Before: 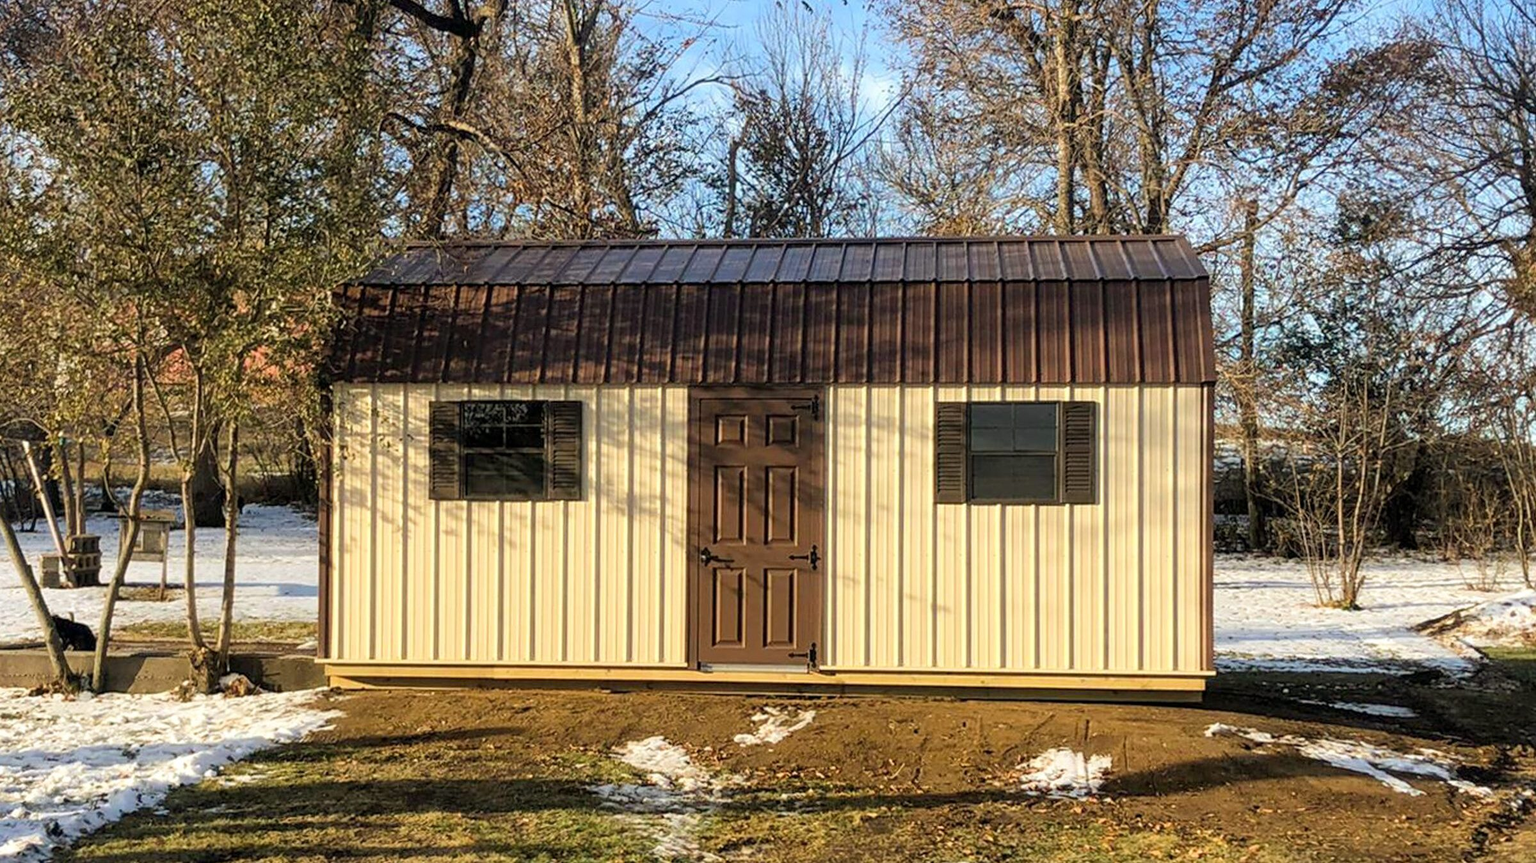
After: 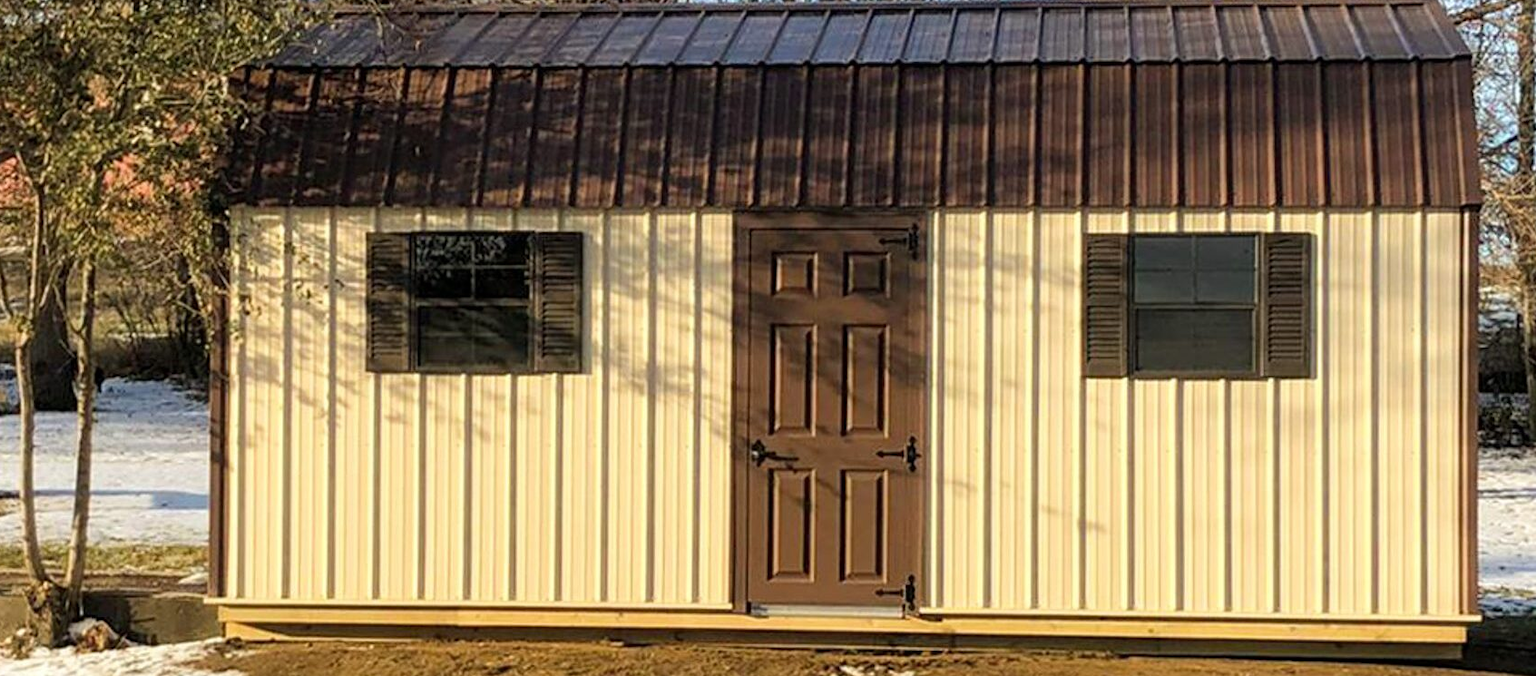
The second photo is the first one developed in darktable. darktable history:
crop: left 11.164%, top 27.544%, right 18.277%, bottom 17.095%
